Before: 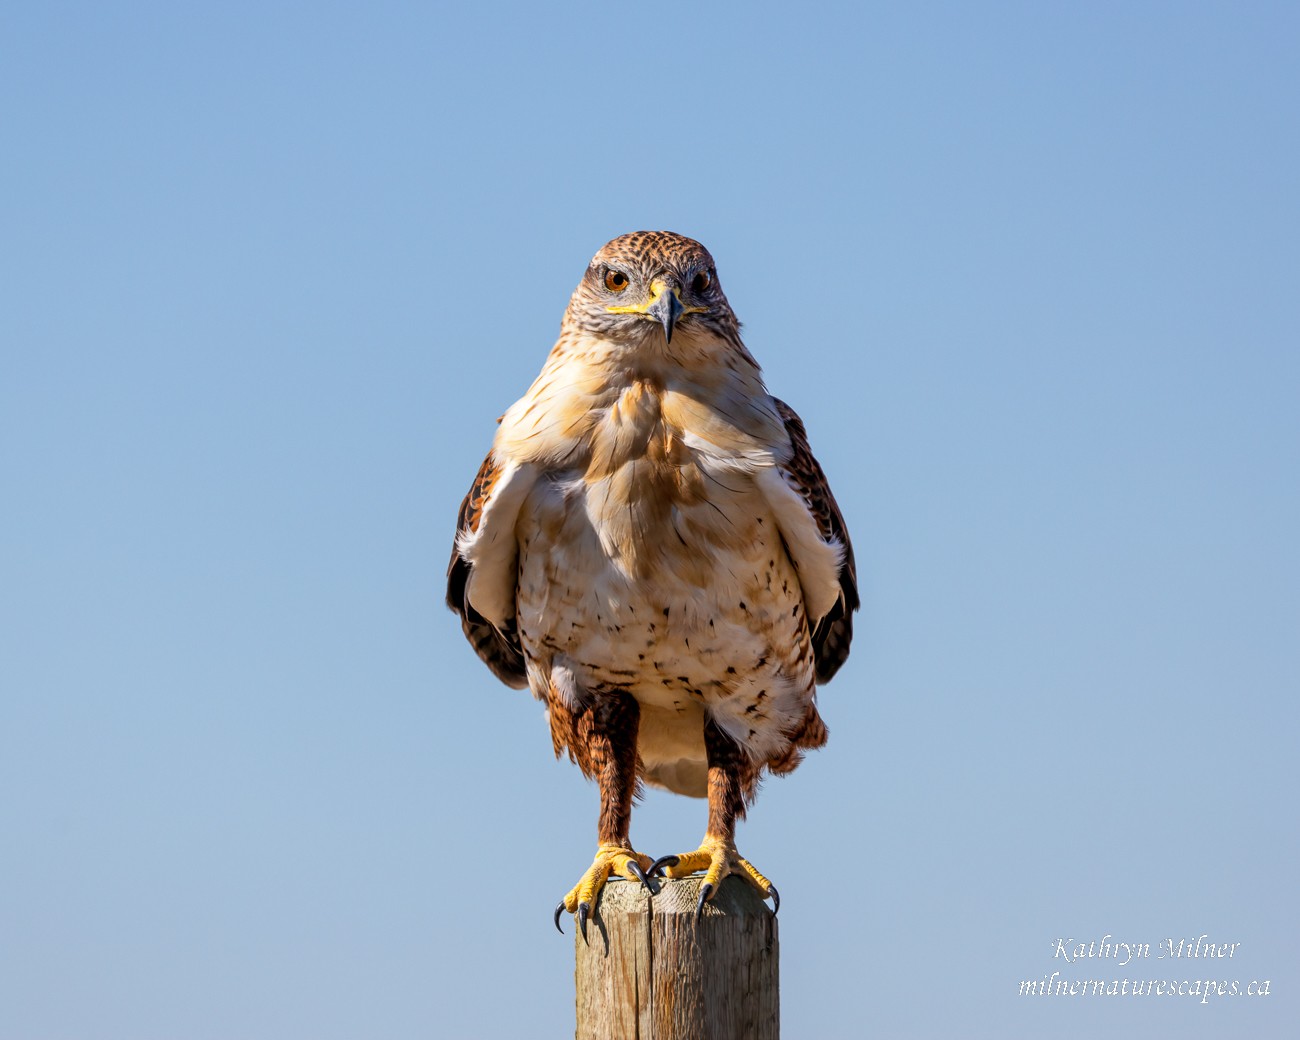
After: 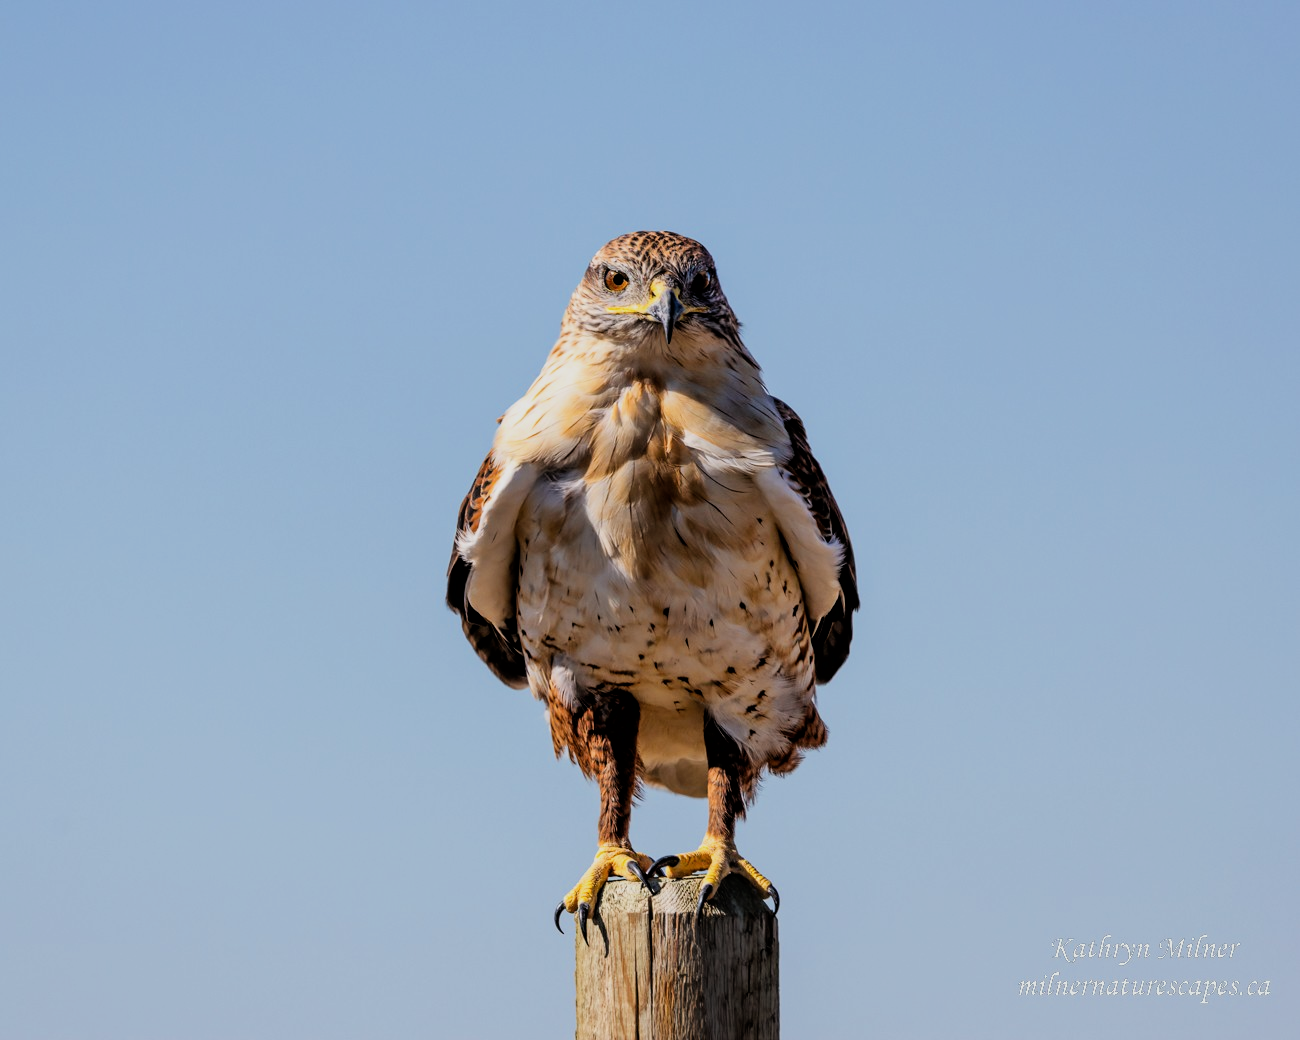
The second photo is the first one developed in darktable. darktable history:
filmic rgb: black relative exposure -7.73 EV, white relative exposure 4.39 EV, threshold 2.97 EV, hardness 3.76, latitude 49.95%, contrast 1.1, iterations of high-quality reconstruction 0, enable highlight reconstruction true
